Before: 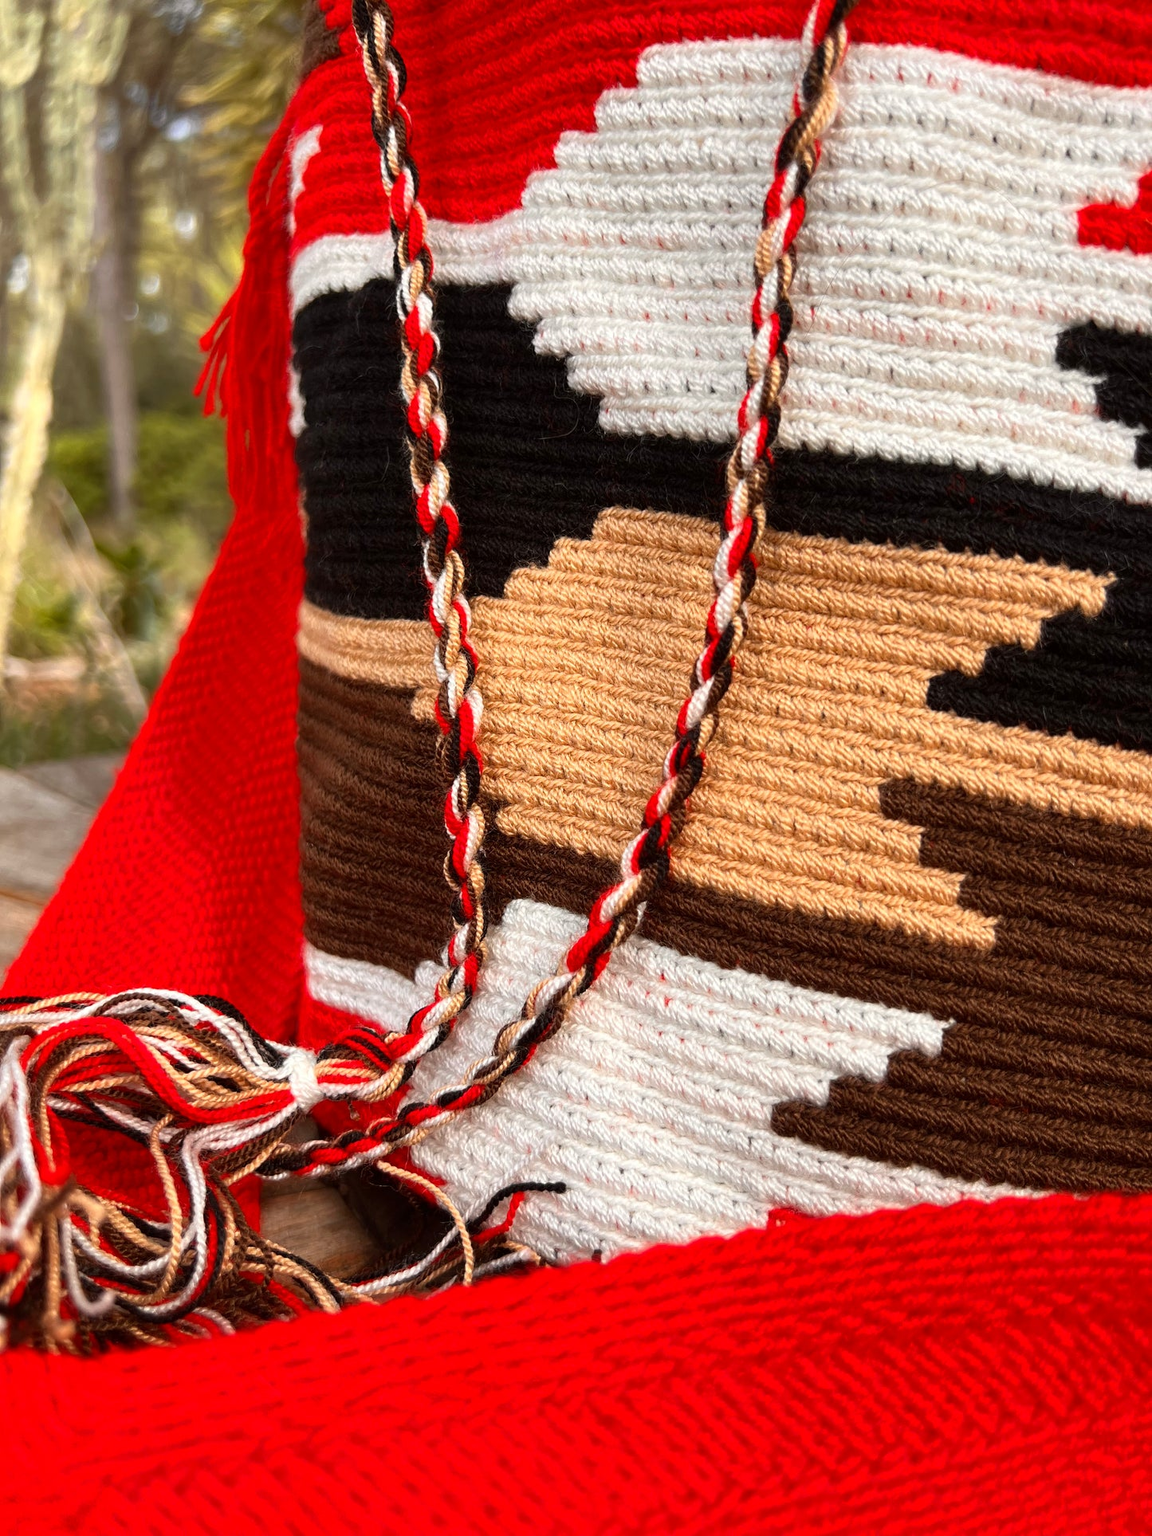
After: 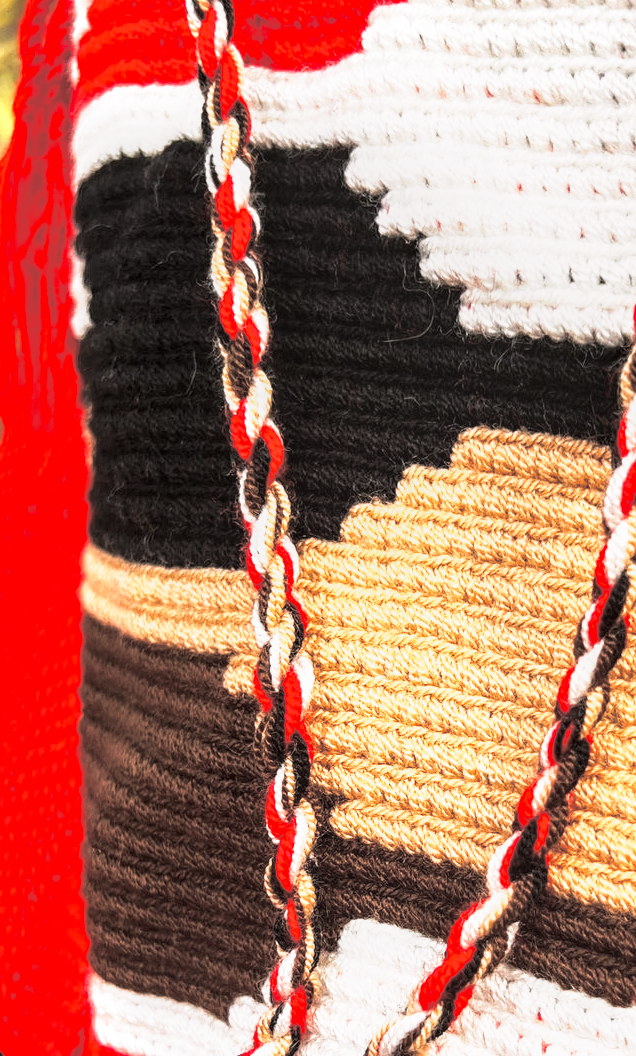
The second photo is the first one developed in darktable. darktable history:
base curve: curves: ch0 [(0, 0) (0.495, 0.917) (1, 1)], preserve colors none
crop: left 20.248%, top 10.86%, right 35.675%, bottom 34.321%
local contrast: on, module defaults
split-toning: shadows › hue 36°, shadows › saturation 0.05, highlights › hue 10.8°, highlights › saturation 0.15, compress 40%
